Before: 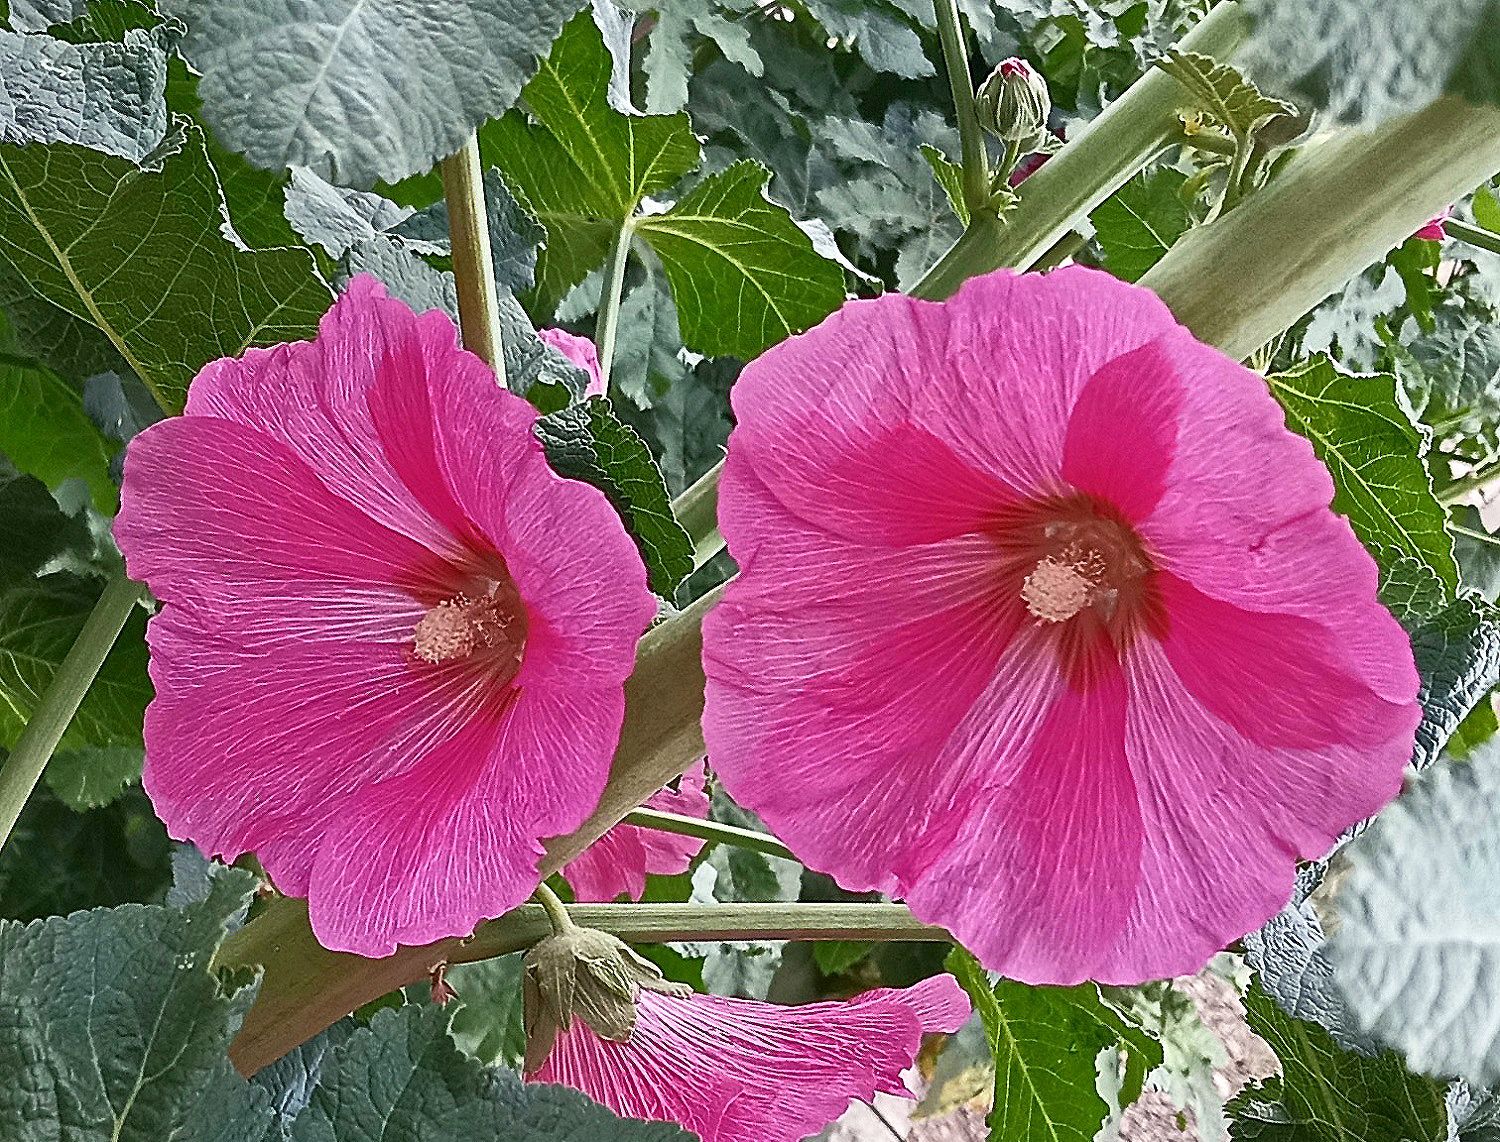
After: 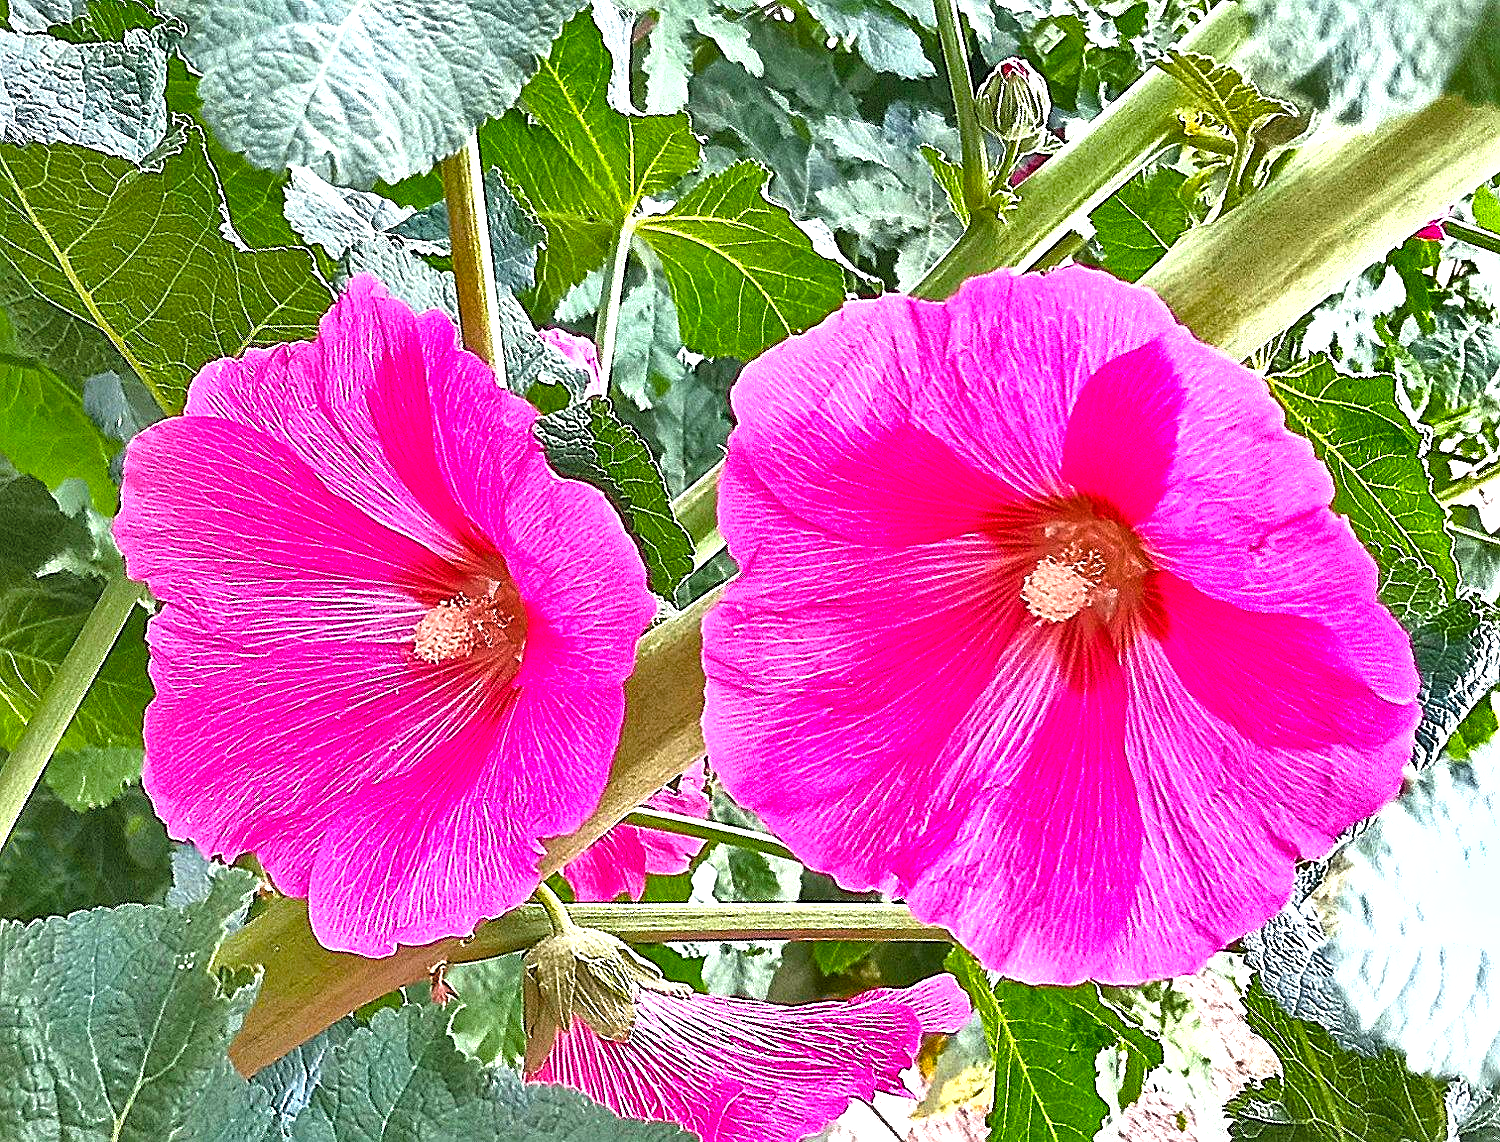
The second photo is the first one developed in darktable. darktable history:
shadows and highlights: soften with gaussian
local contrast: highlights 104%, shadows 97%, detail 120%, midtone range 0.2
contrast brightness saturation: brightness 0.142
exposure: exposure 1.153 EV, compensate highlight preservation false
sharpen: amount 0.5
color balance rgb: power › chroma 0.267%, power › hue 61.5°, perceptual saturation grading › global saturation 25.616%, global vibrance 20%
